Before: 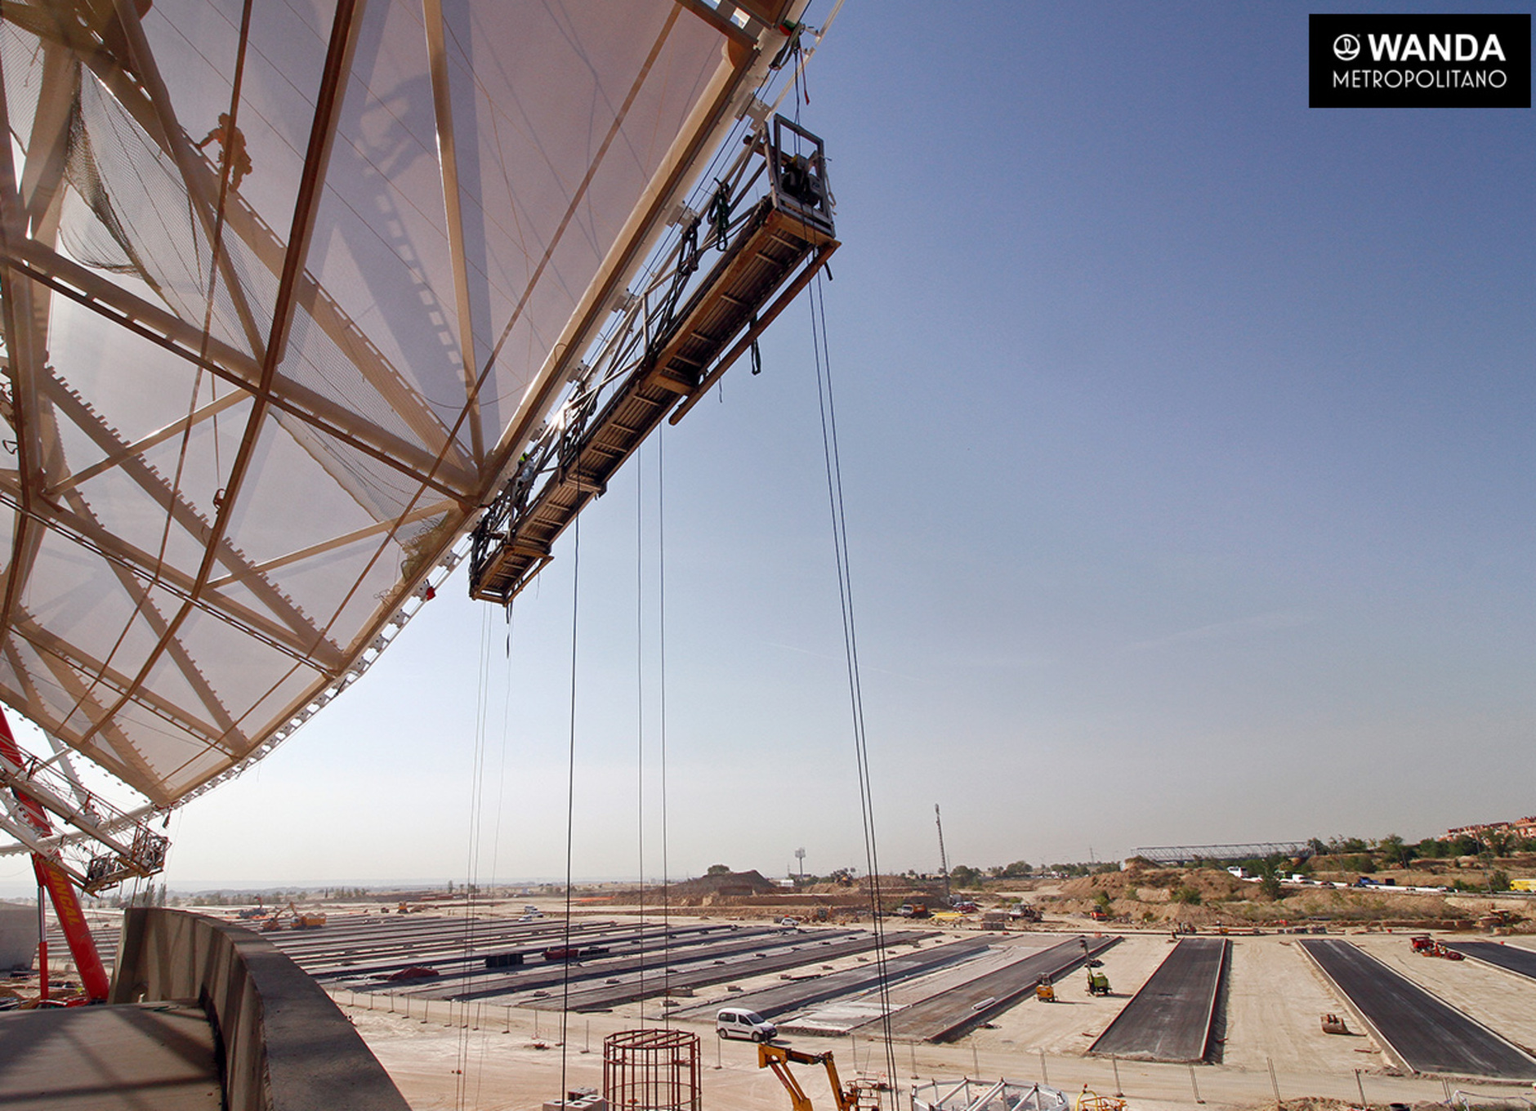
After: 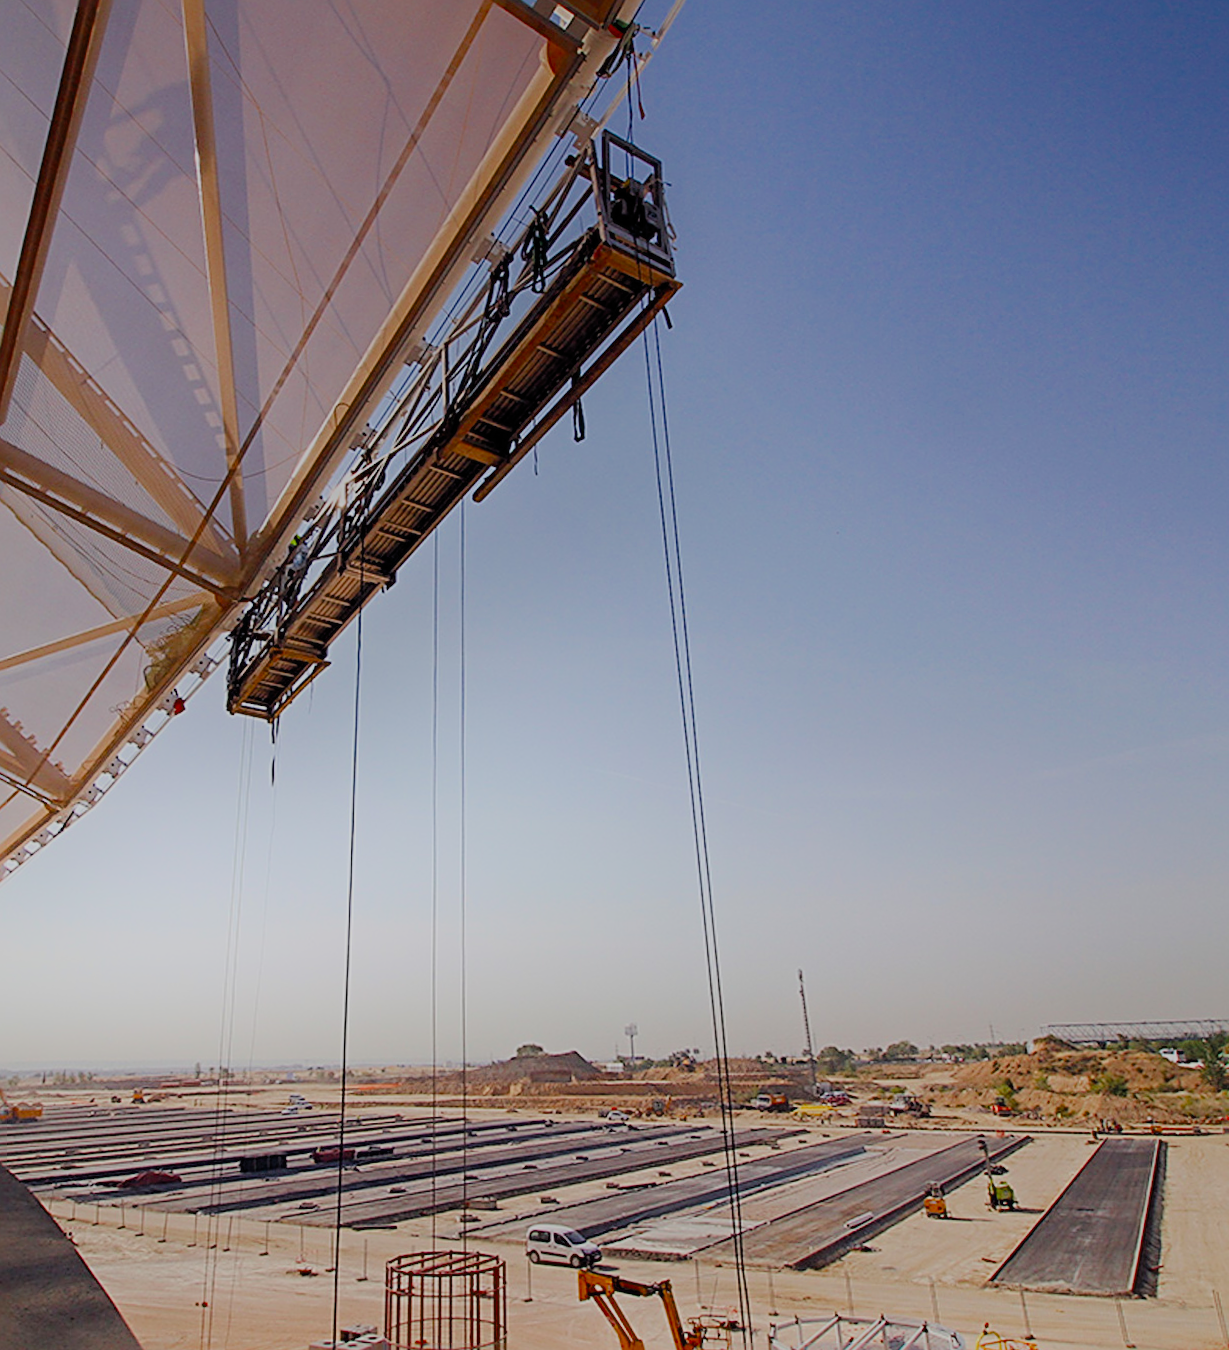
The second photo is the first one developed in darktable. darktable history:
shadows and highlights: shadows -90, highlights 90, soften with gaussian
filmic rgb: white relative exposure 8 EV, threshold 3 EV, hardness 2.44, latitude 10.07%, contrast 0.72, highlights saturation mix 10%, shadows ↔ highlights balance 1.38%, color science v4 (2020), enable highlight reconstruction true
sharpen: radius 2.676, amount 0.669
rotate and perspective: rotation 0.226°, lens shift (vertical) -0.042, crop left 0.023, crop right 0.982, crop top 0.006, crop bottom 0.994
crop and rotate: left 17.732%, right 15.423%
